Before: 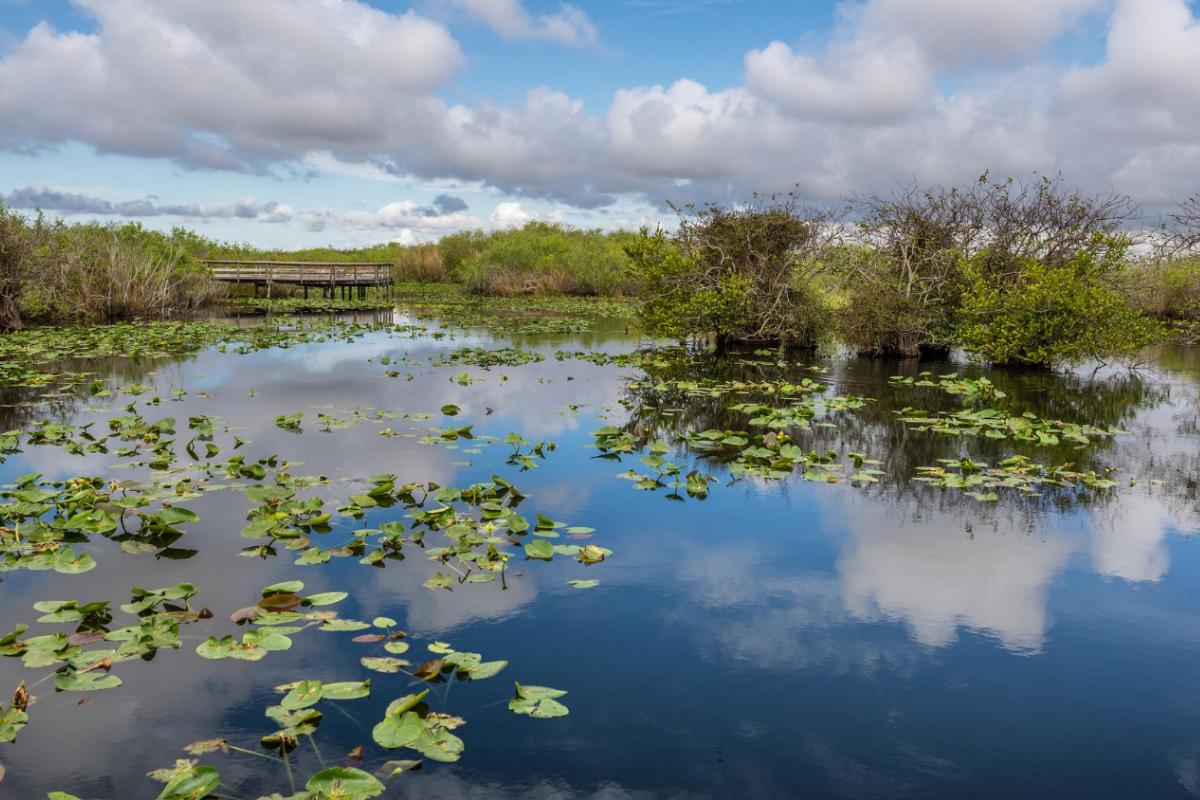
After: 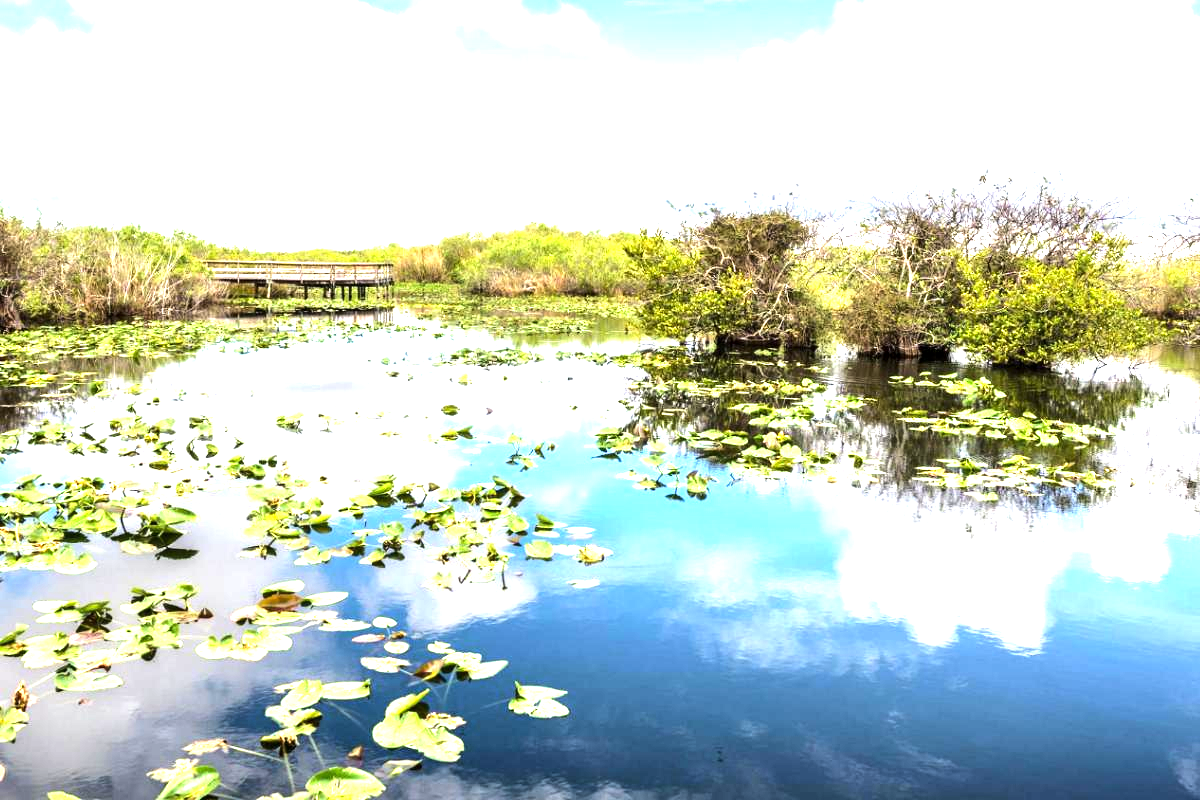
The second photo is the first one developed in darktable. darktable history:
exposure: black level correction 0.001, exposure 1.646 EV, compensate exposure bias true, compensate highlight preservation false
tone equalizer: -8 EV -0.75 EV, -7 EV -0.7 EV, -6 EV -0.6 EV, -5 EV -0.4 EV, -3 EV 0.4 EV, -2 EV 0.6 EV, -1 EV 0.7 EV, +0 EV 0.75 EV, edges refinement/feathering 500, mask exposure compensation -1.57 EV, preserve details no
